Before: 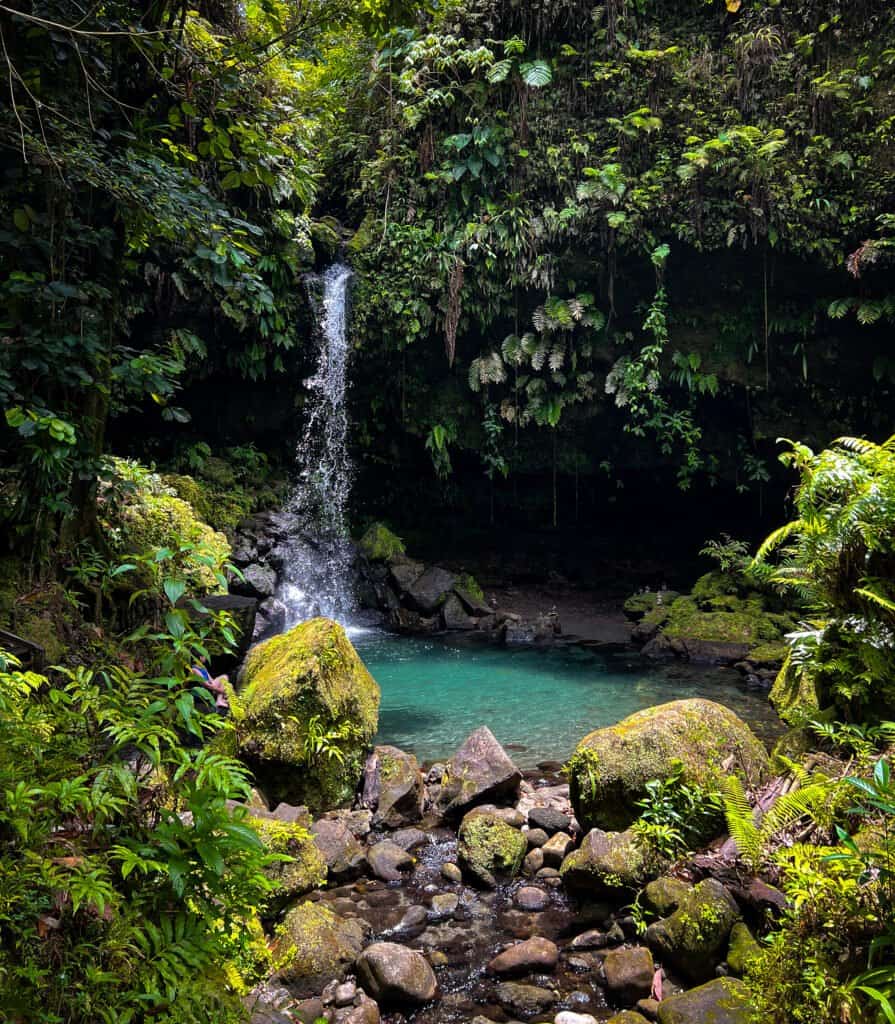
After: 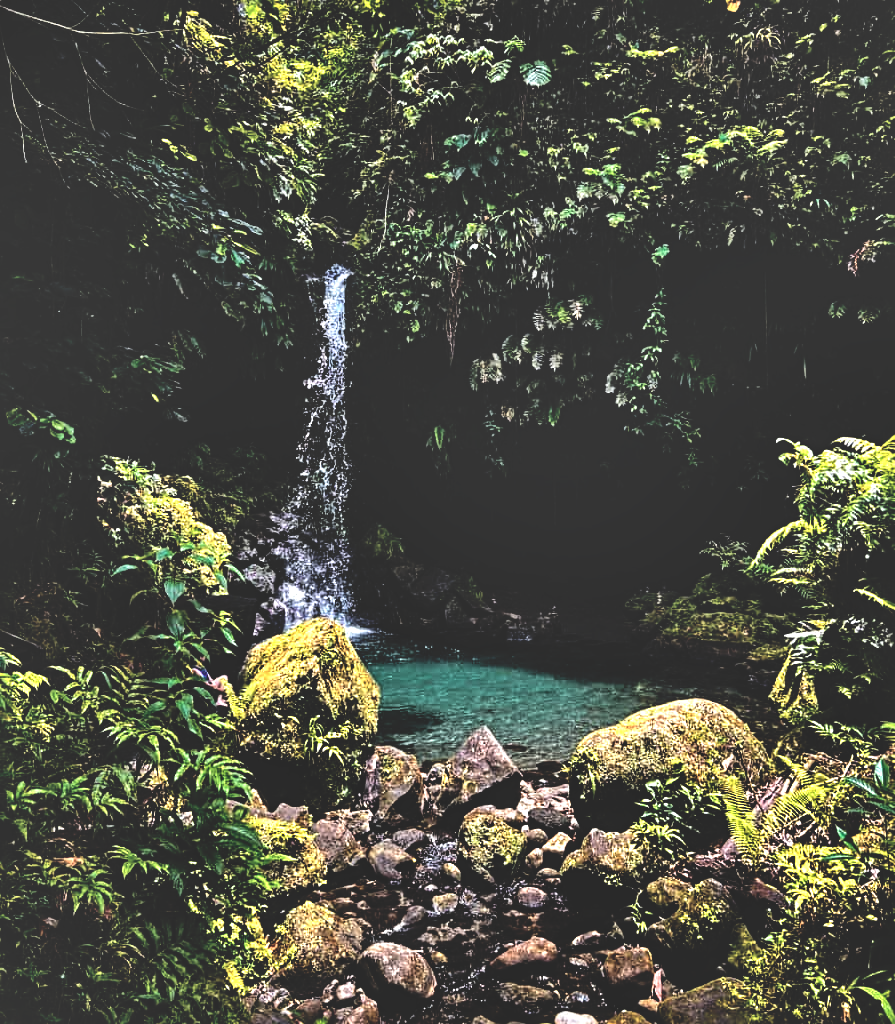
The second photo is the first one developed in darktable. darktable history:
local contrast: shadows 94%
sharpen: radius 4.883
exposure: black level correction -0.036, exposure -0.497 EV, compensate highlight preservation false
tone equalizer: -8 EV -0.75 EV, -7 EV -0.7 EV, -6 EV -0.6 EV, -5 EV -0.4 EV, -3 EV 0.4 EV, -2 EV 0.6 EV, -1 EV 0.7 EV, +0 EV 0.75 EV, edges refinement/feathering 500, mask exposure compensation -1.57 EV, preserve details no
color zones: curves: ch0 [(0.018, 0.548) (0.197, 0.654) (0.425, 0.447) (0.605, 0.658) (0.732, 0.579)]; ch1 [(0.105, 0.531) (0.224, 0.531) (0.386, 0.39) (0.618, 0.456) (0.732, 0.456) (0.956, 0.421)]; ch2 [(0.039, 0.583) (0.215, 0.465) (0.399, 0.544) (0.465, 0.548) (0.614, 0.447) (0.724, 0.43) (0.882, 0.623) (0.956, 0.632)]
shadows and highlights: soften with gaussian
base curve: curves: ch0 [(0, 0.02) (0.083, 0.036) (1, 1)], preserve colors none
